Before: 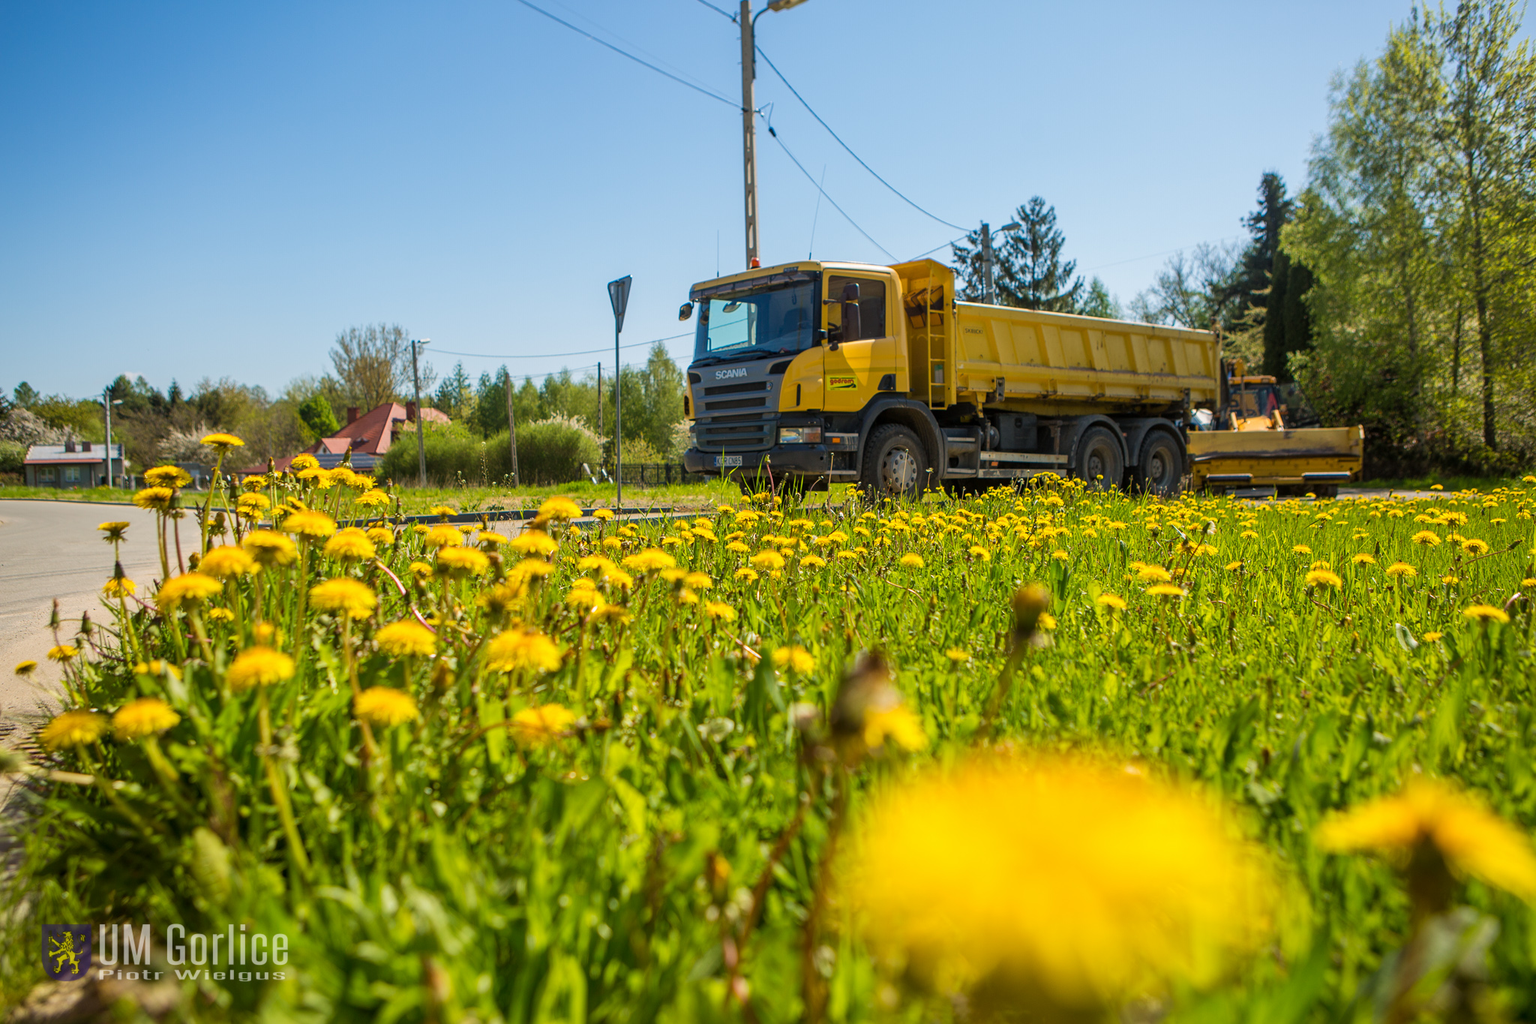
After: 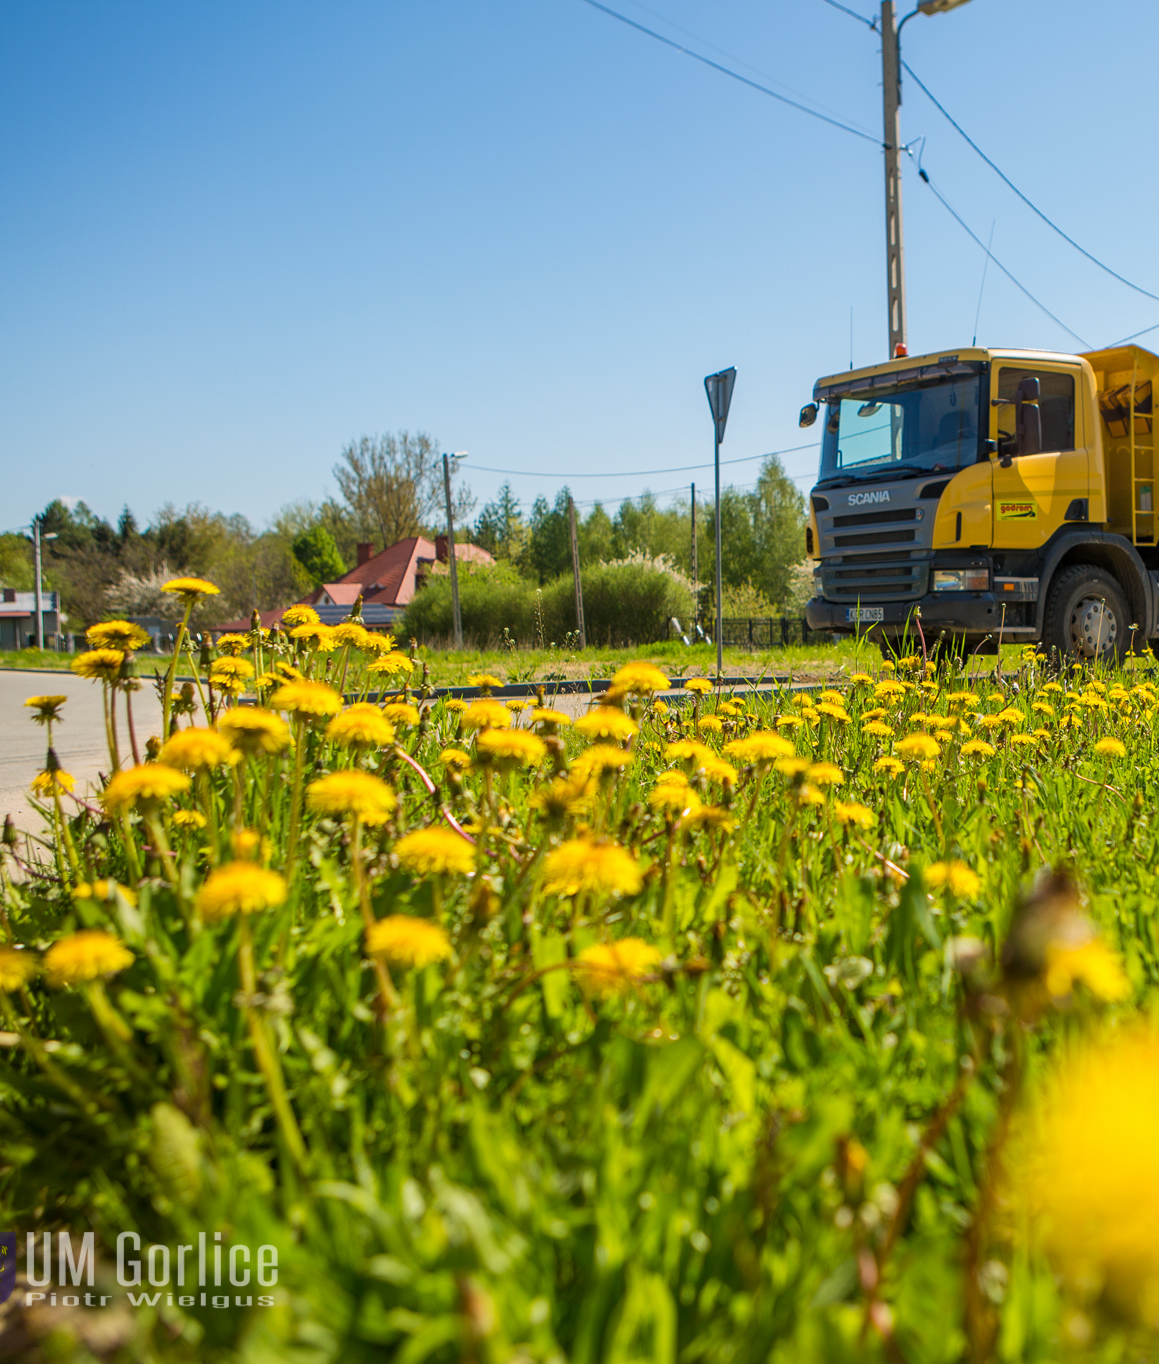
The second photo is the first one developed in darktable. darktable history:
exposure: compensate highlight preservation false
crop: left 5.202%, right 38.203%
